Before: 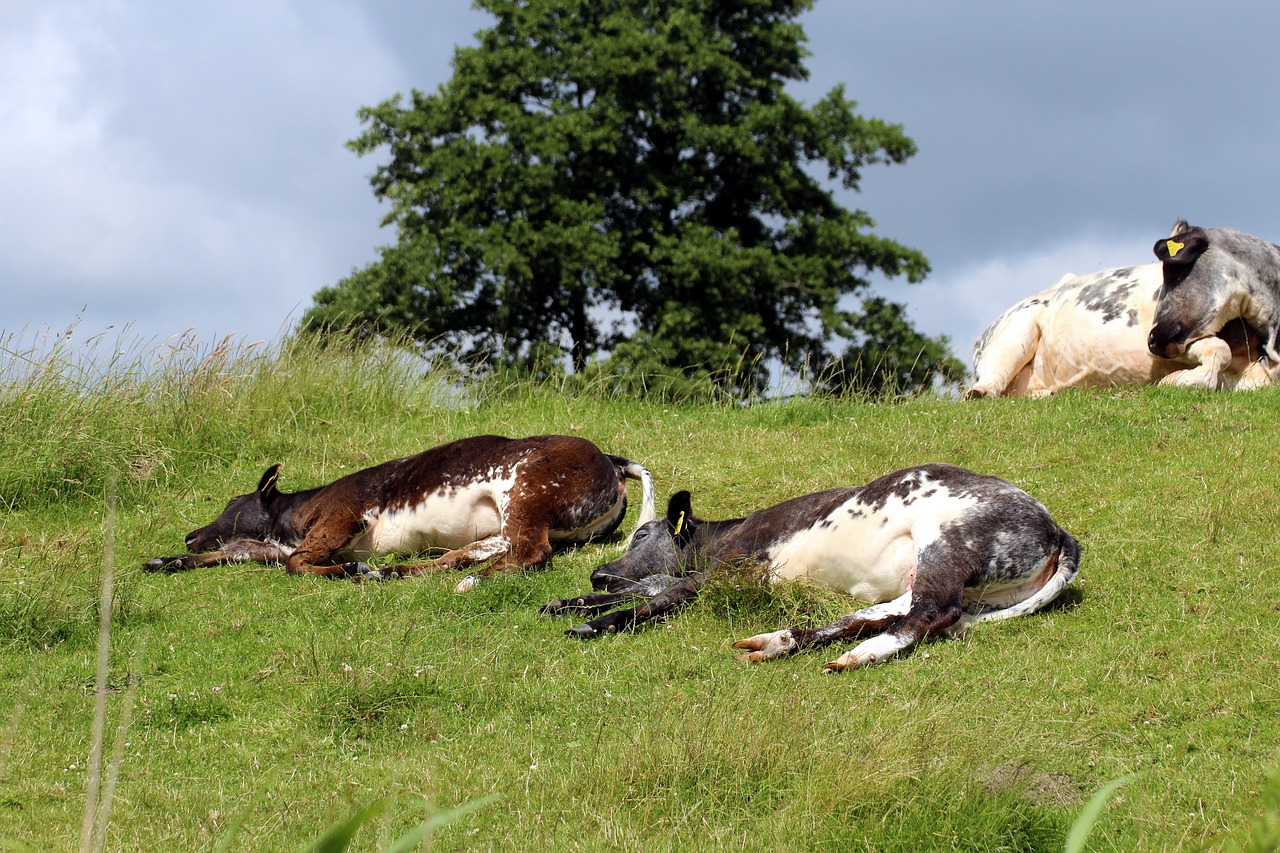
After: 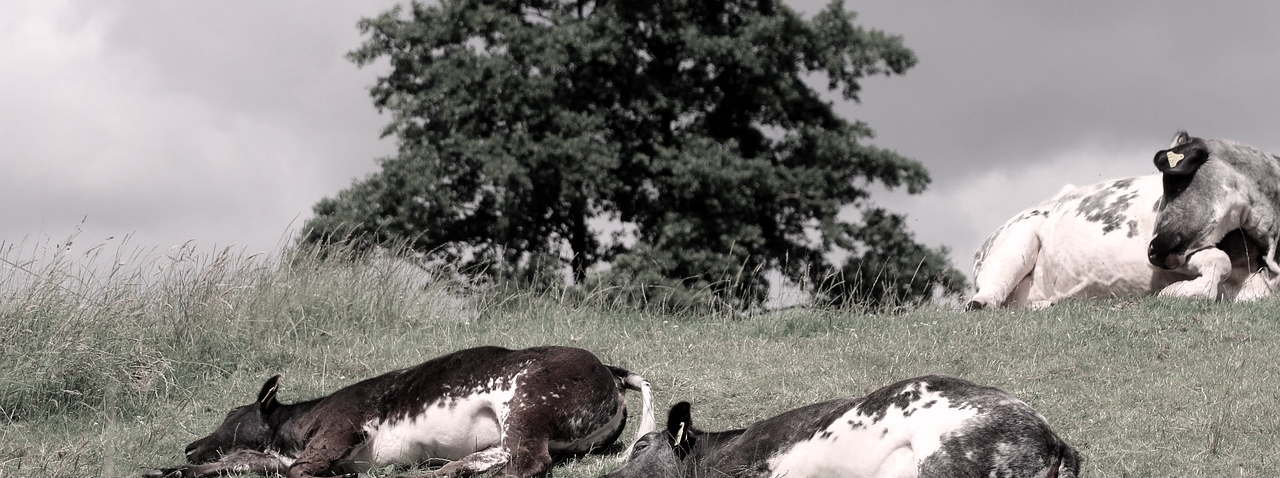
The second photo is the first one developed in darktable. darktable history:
color correction: highlights a* 12.23, highlights b* 5.41
crop and rotate: top 10.605%, bottom 33.274%
color contrast: green-magenta contrast 0.3, blue-yellow contrast 0.15
